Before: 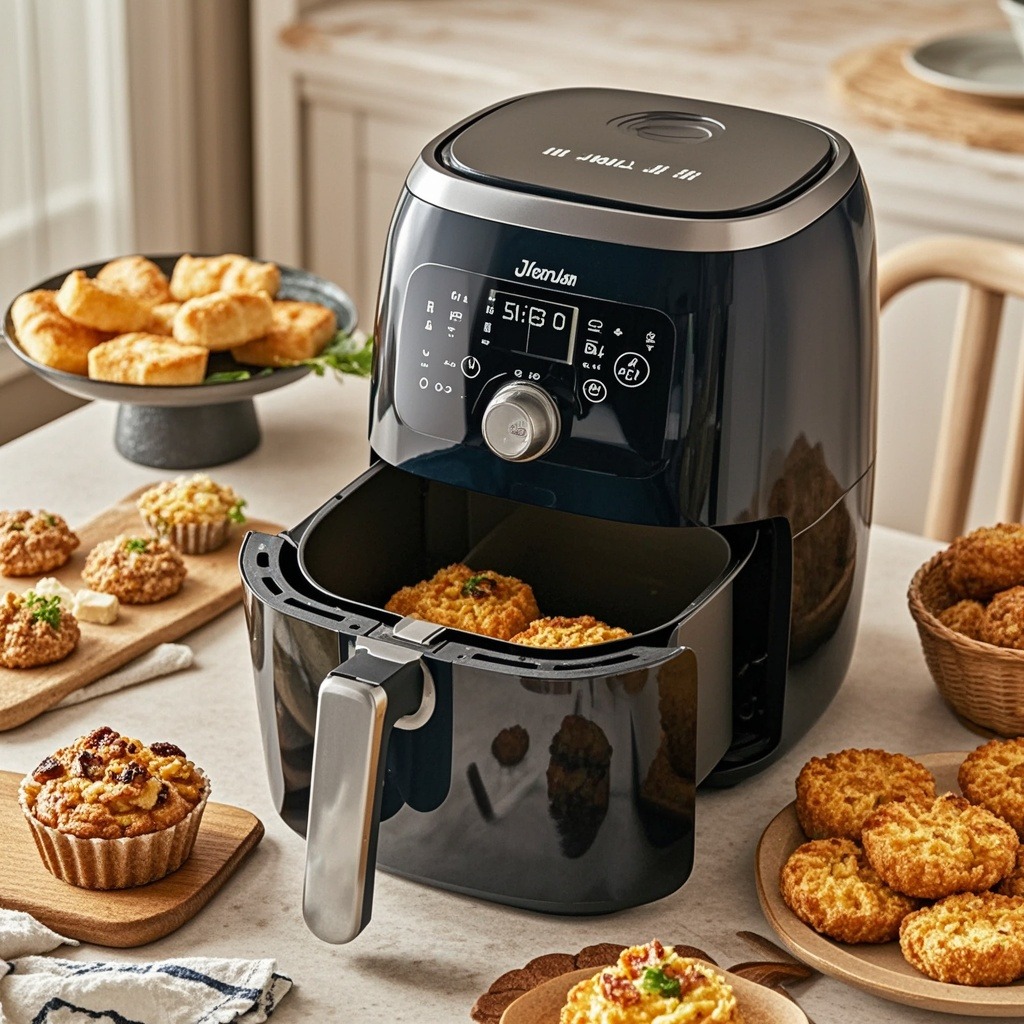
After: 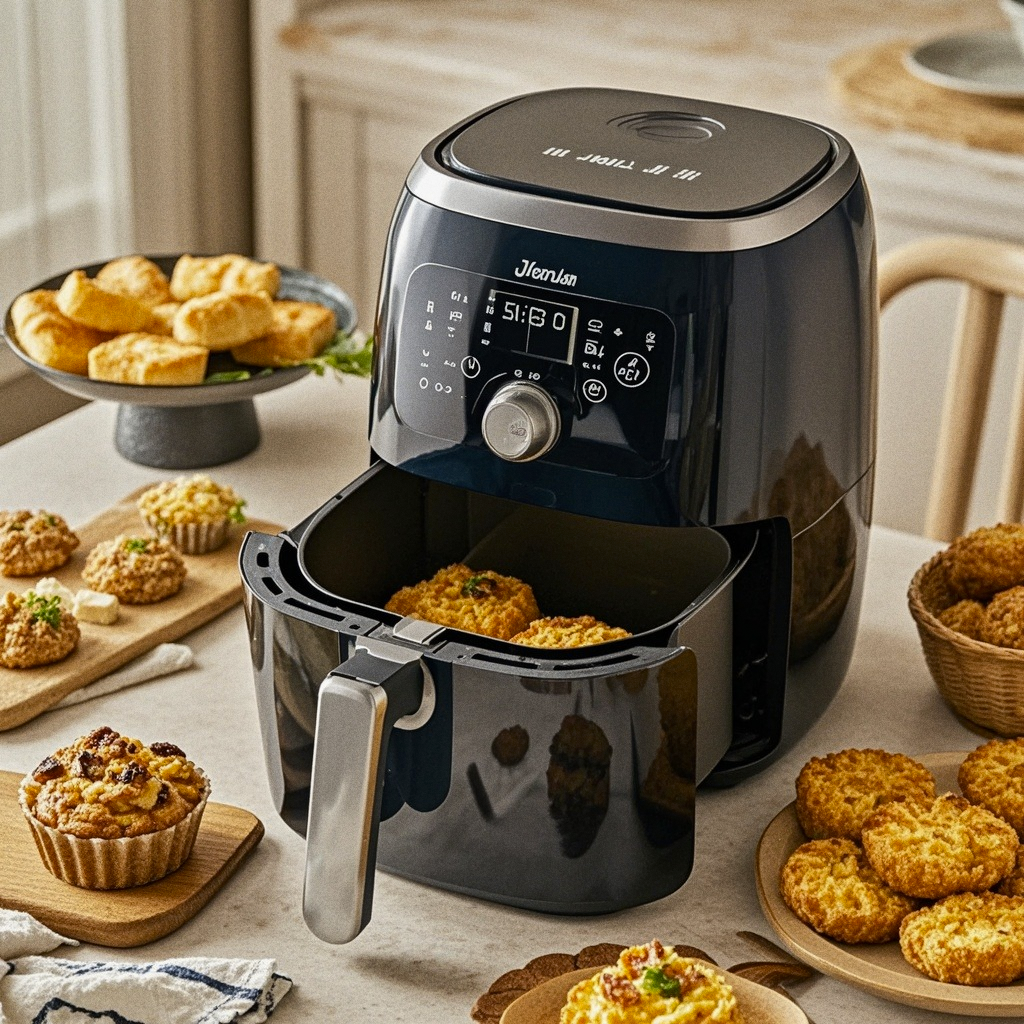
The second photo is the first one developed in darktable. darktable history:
color contrast: green-magenta contrast 0.8, blue-yellow contrast 1.1, unbound 0
tone equalizer: on, module defaults
grain: coarseness 0.09 ISO
shadows and highlights: shadows -20, white point adjustment -2, highlights -35
